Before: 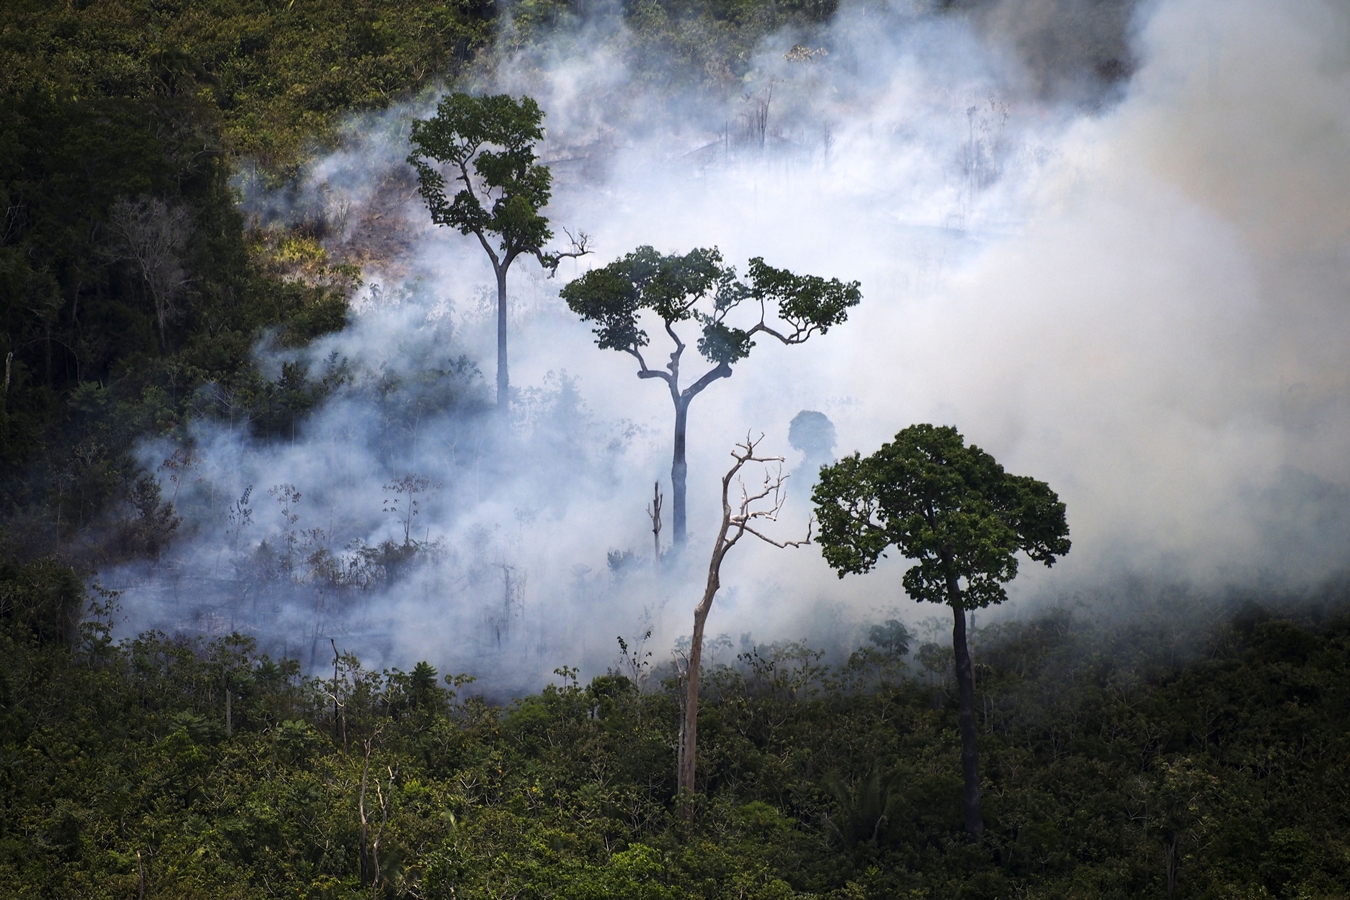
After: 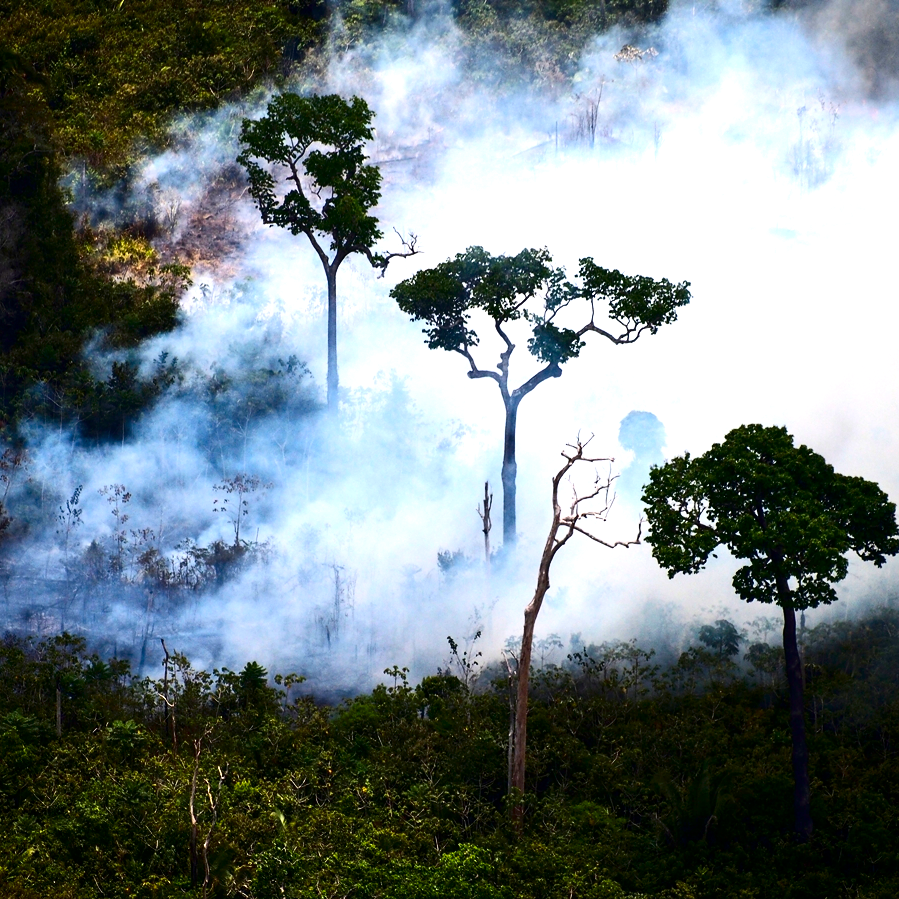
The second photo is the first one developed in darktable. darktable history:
exposure: black level correction 0, exposure 0.7 EV, compensate exposure bias true, compensate highlight preservation false
contrast brightness saturation: contrast 0.22, brightness -0.19, saturation 0.24
crop and rotate: left 12.648%, right 20.685%
tone equalizer: on, module defaults
